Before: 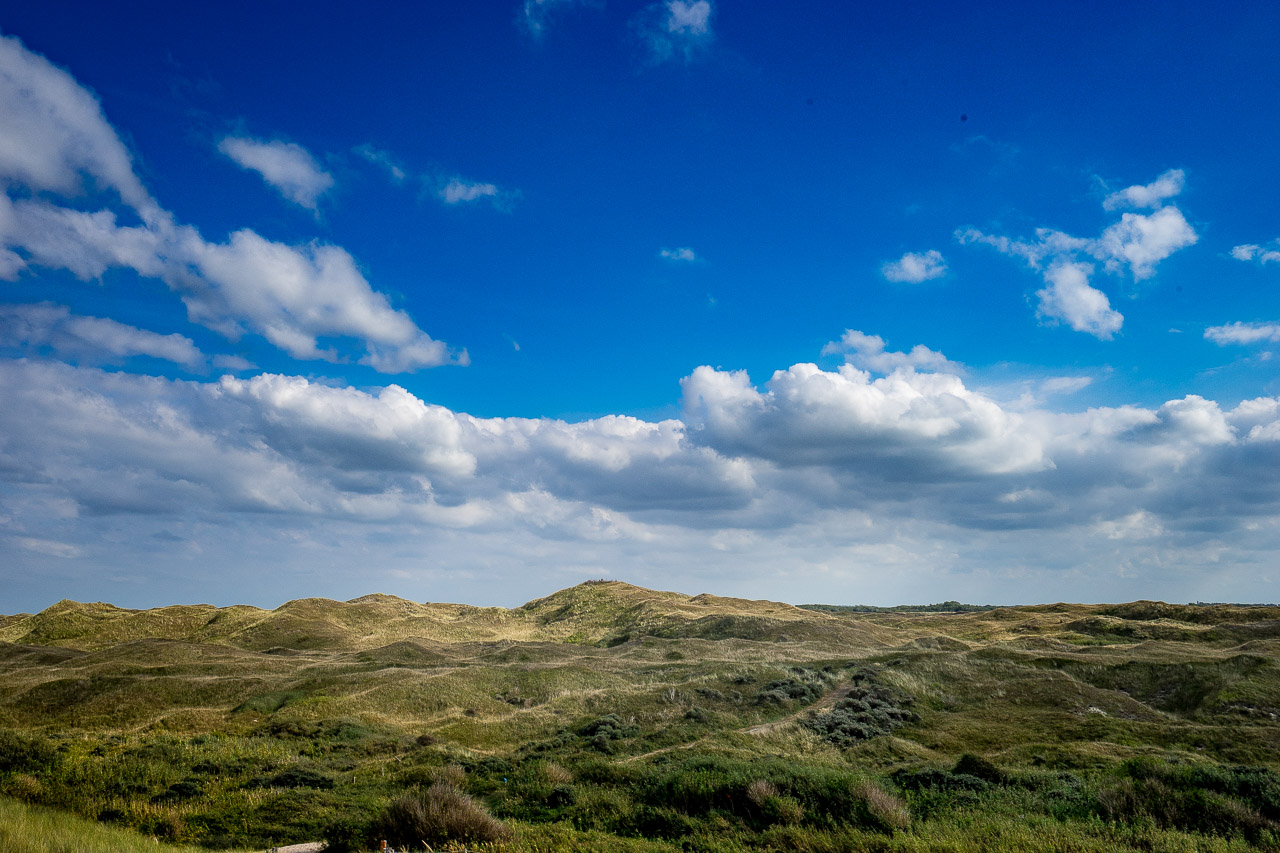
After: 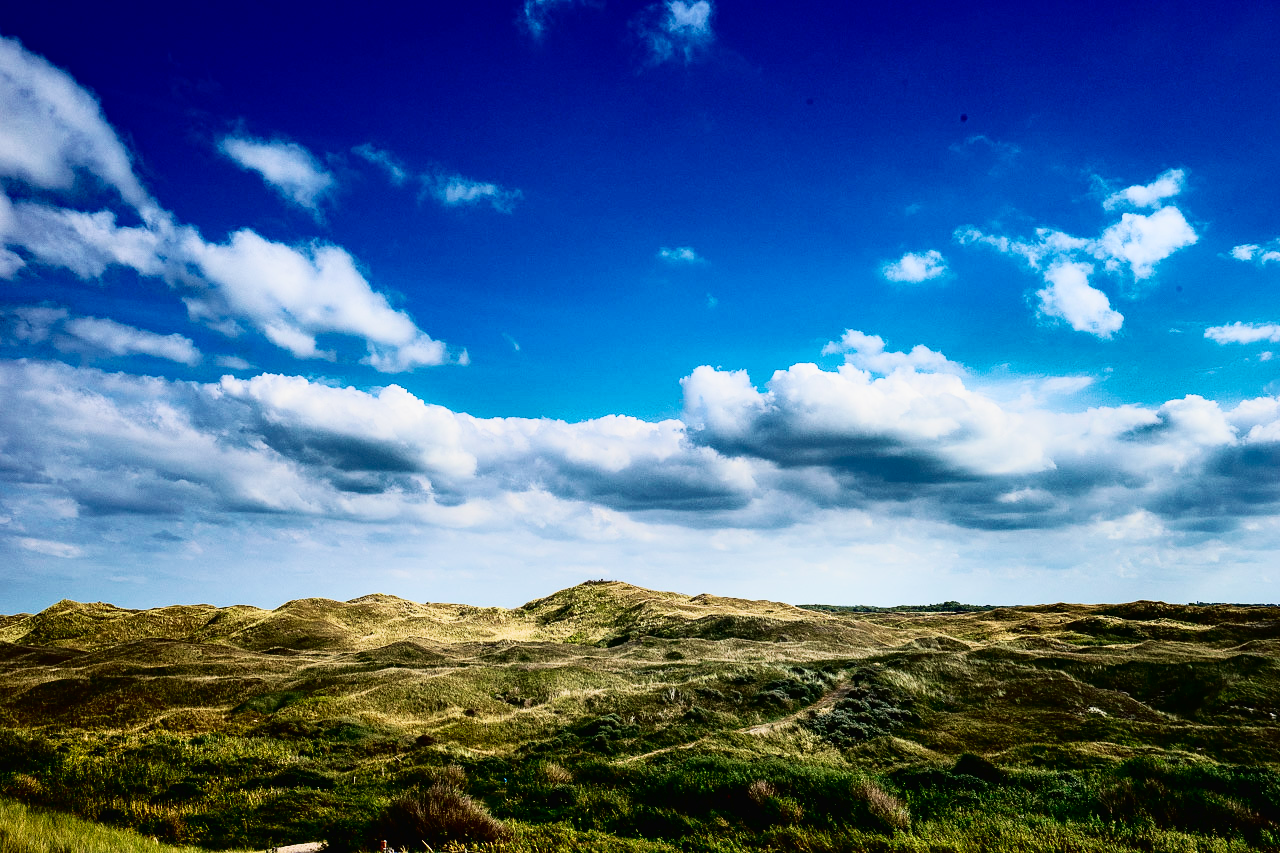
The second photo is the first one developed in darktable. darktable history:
exposure: compensate highlight preservation false
velvia: on, module defaults
tone curve: curves: ch0 [(0.016, 0.011) (0.094, 0.016) (0.469, 0.508) (0.721, 0.862) (1, 1)], color space Lab, independent channels, preserve colors none
base curve: curves: ch0 [(0, 0) (0.036, 0.025) (0.121, 0.166) (0.206, 0.329) (0.605, 0.79) (1, 1)], preserve colors none
tone equalizer: -8 EV 0.217 EV, -7 EV 0.414 EV, -6 EV 0.423 EV, -5 EV 0.25 EV, -3 EV -0.278 EV, -2 EV -0.391 EV, -1 EV -0.432 EV, +0 EV -0.248 EV
shadows and highlights: shadows 24.33, highlights -77.33, soften with gaussian
